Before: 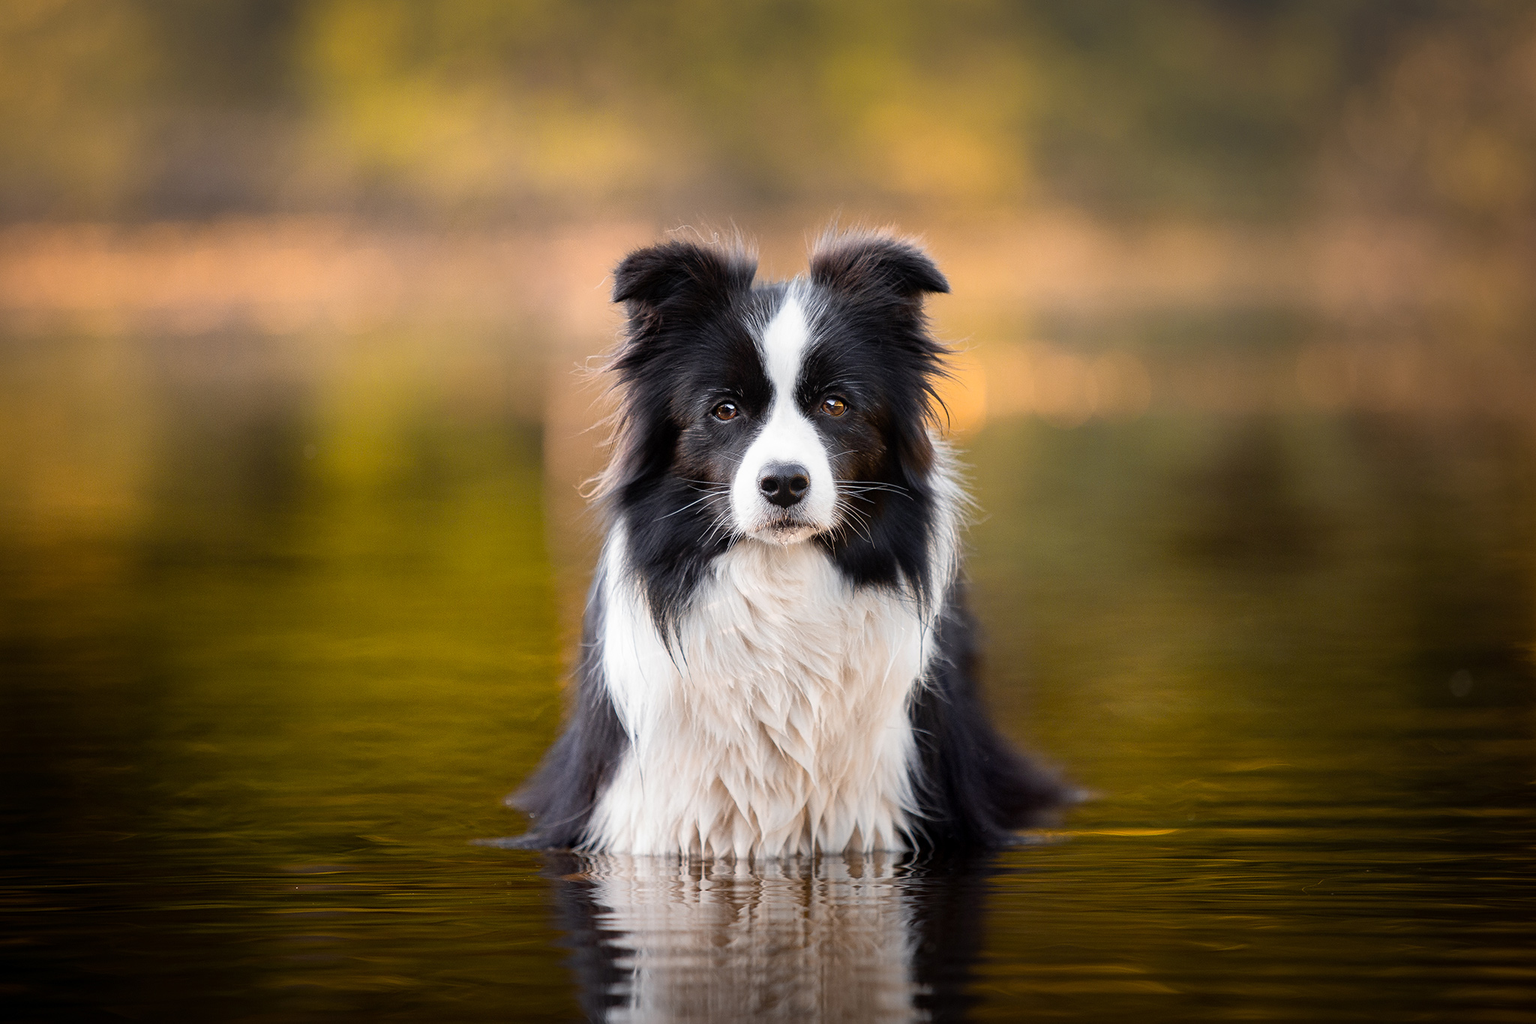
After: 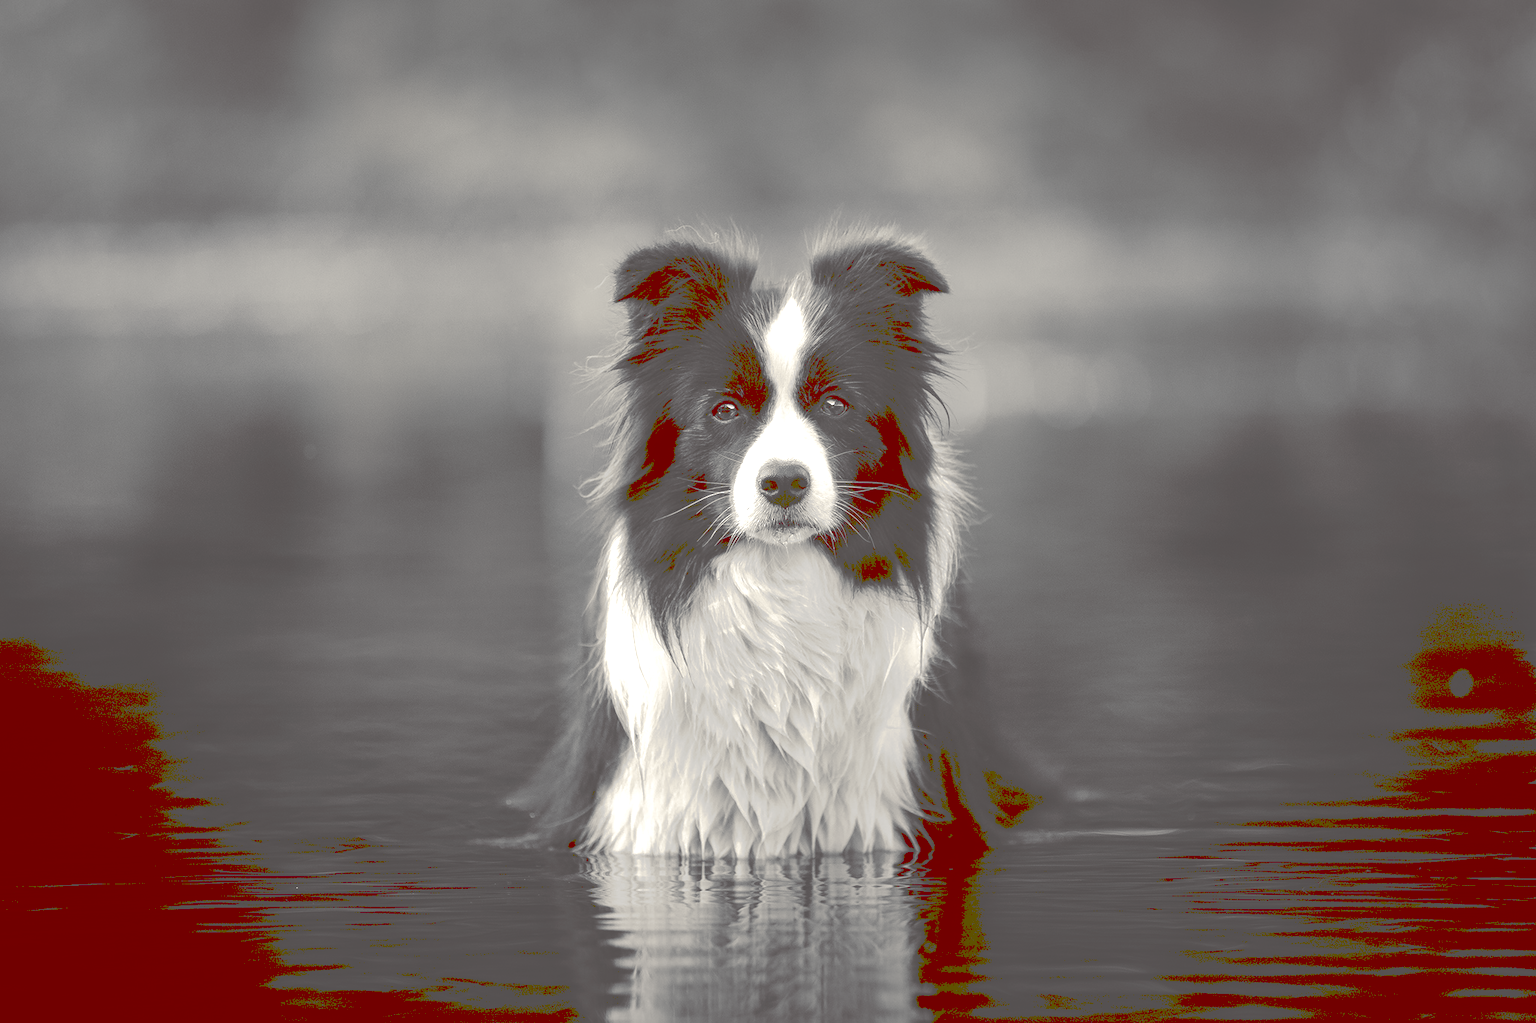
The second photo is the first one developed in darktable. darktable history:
tone curve: curves: ch0 [(0, 0) (0.003, 0.346) (0.011, 0.346) (0.025, 0.346) (0.044, 0.35) (0.069, 0.354) (0.1, 0.361) (0.136, 0.368) (0.177, 0.381) (0.224, 0.395) (0.277, 0.421) (0.335, 0.458) (0.399, 0.502) (0.468, 0.556) (0.543, 0.617) (0.623, 0.685) (0.709, 0.748) (0.801, 0.814) (0.898, 0.865) (1, 1)], preserve colors none
color look up table: target L [85.98, 79.65, 88.82, 75.99, 83.08, 71.02, 50.03, 60.47, 38.77, 41.48, 35.46, 22.03, 4.237, 202.86, 109.79, 82.92, 75.53, 62.08, 57.5, 55.49, 68.58, 59.8, 52.88, 31.3, 34.93, 30.72, 28.99, 1.971, 100.28, 86.73, 88.78, 75.53, 88.28, 84.52, 69.53, 55.93, 86.73, 64.02, 31.3, 42.85, 27.98, 4.237, 87.52, 89.49, 89.49, 74.5, 54.11, 48.35, 31.34], target a [0.849, 0.919, 0.019, 1.277, 0.892, 0.348, 0.628, 0.191, 1.388, 1.042, 1.704, 4.281, 11.3, 0, 0.001, 0.167, 0.582, 0.524, 0.478, 0.59, 1.488, 0.742, 0.911, 1.705, 1.394, 2.459, 3.244, 11.67, -1.31, 1.075, -0.232, 0.582, 0.735, 0.868, 0.331, 0.434, 1.075, 0.861, 1.705, 0.944, 2.934, 11.3, 0.521, -0.214, -0.214, 1.231, 1.021, 0.238, 1.876], target b [8.215, 5.826, 9.022, 4.828, 7.458, 4.208, 1.002, 2.441, 0.483, 0.479, -0.065, 0.266, 6.366, -0.002, -0.006, 7.19, 4.869, 3.187, 1.372, 1.917, 3.938, 2.058, 2.022, 0.763, 0.686, -0.033, -0.044, 2.506, 20.88, 8.898, 10.01, 4.869, 9.293, 7.699, 4.212, 1.986, 8.898, 3.241, 0.763, 0.345, -0.247, 6.366, 10.17, 10, 10, 4.803, 0.98, 0.812, -0.342], num patches 49
